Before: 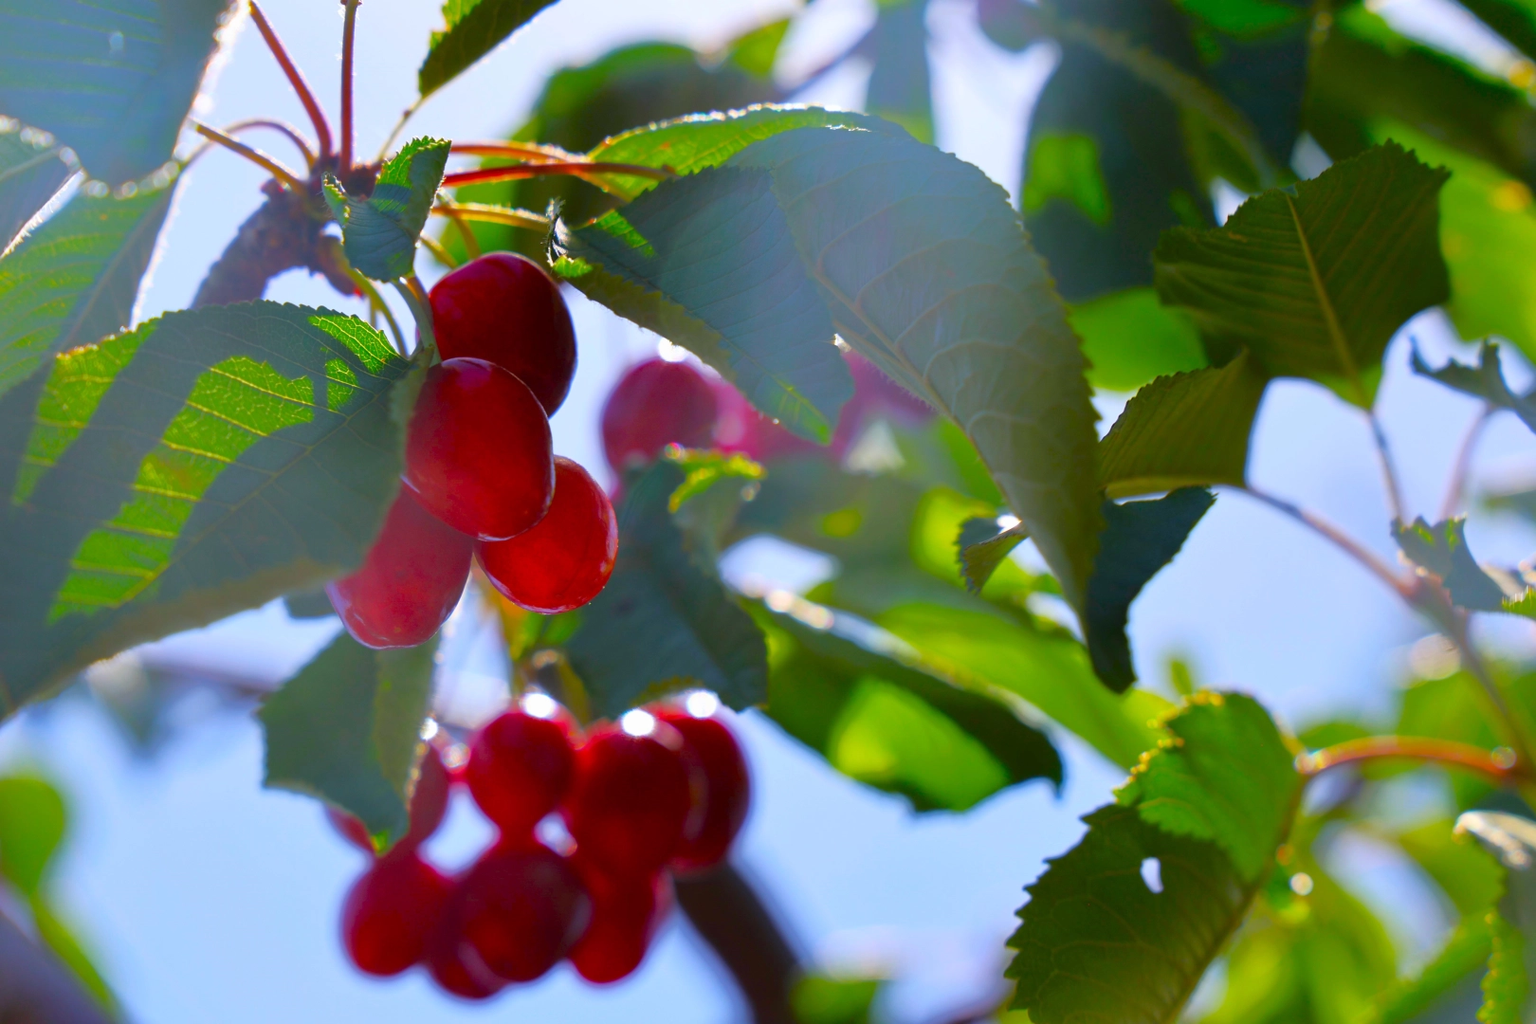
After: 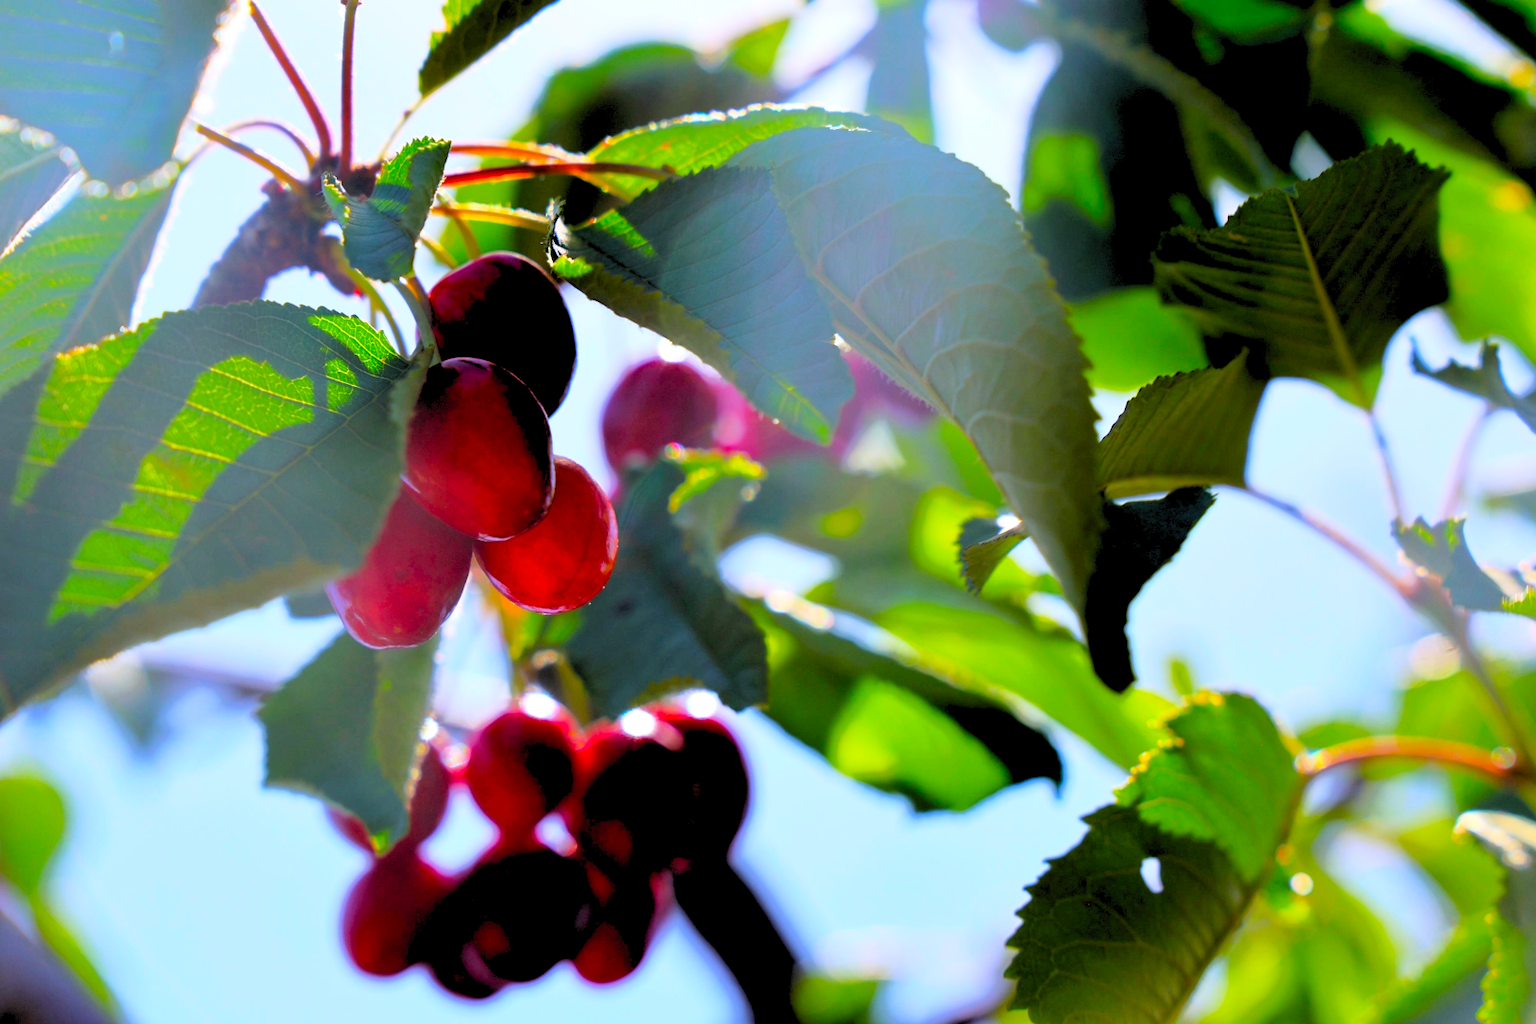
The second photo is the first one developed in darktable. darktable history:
contrast brightness saturation: contrast 0.2, brightness 0.16, saturation 0.22
rgb levels: levels [[0.029, 0.461, 0.922], [0, 0.5, 1], [0, 0.5, 1]]
